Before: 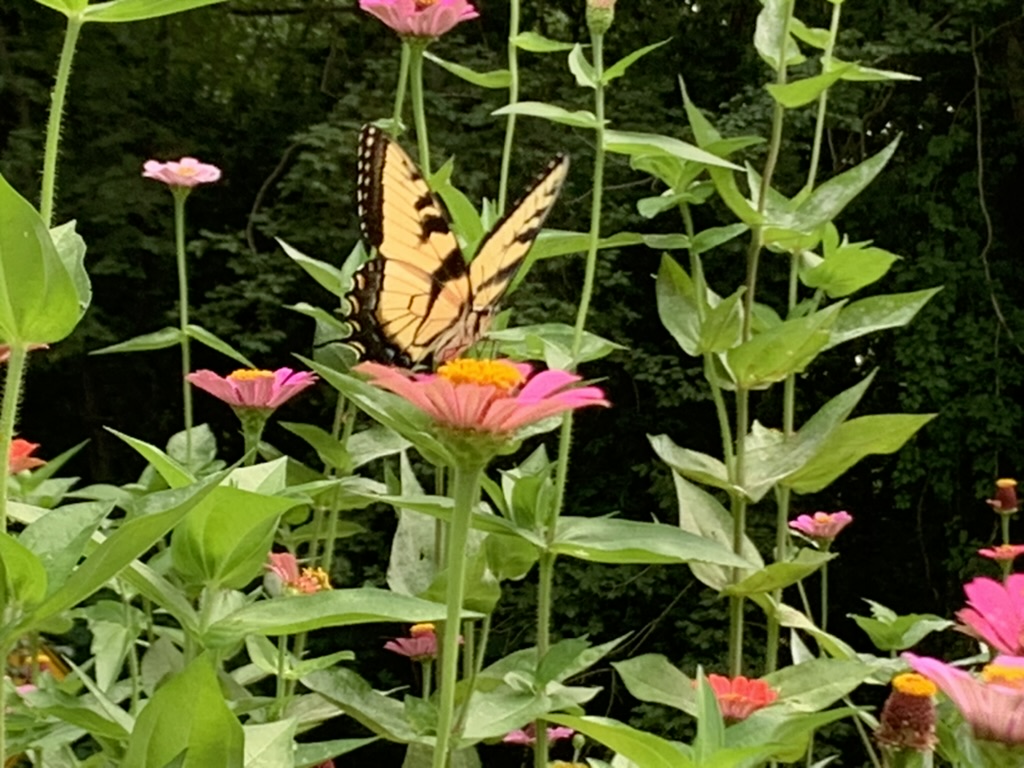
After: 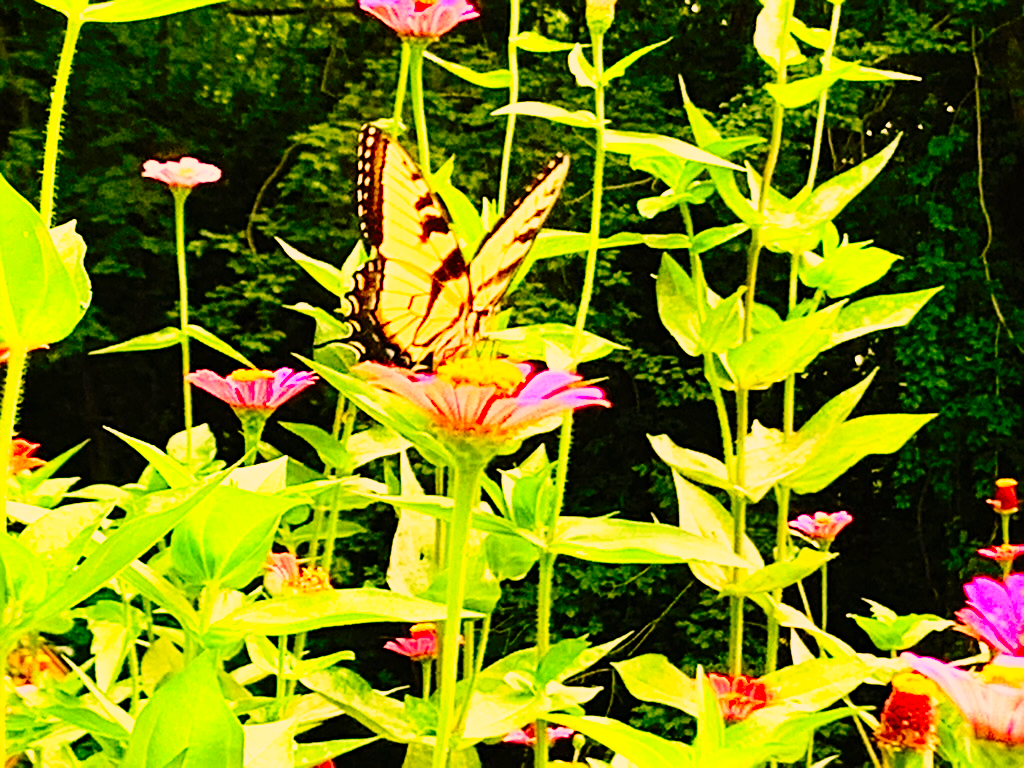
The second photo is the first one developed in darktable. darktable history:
color correction: highlights a* 21.88, highlights b* 22.25
contrast brightness saturation: contrast 0.2, brightness 0.2, saturation 0.8
sharpen: on, module defaults
base curve: curves: ch0 [(0, 0) (0.012, 0.01) (0.073, 0.168) (0.31, 0.711) (0.645, 0.957) (1, 1)], preserve colors none
